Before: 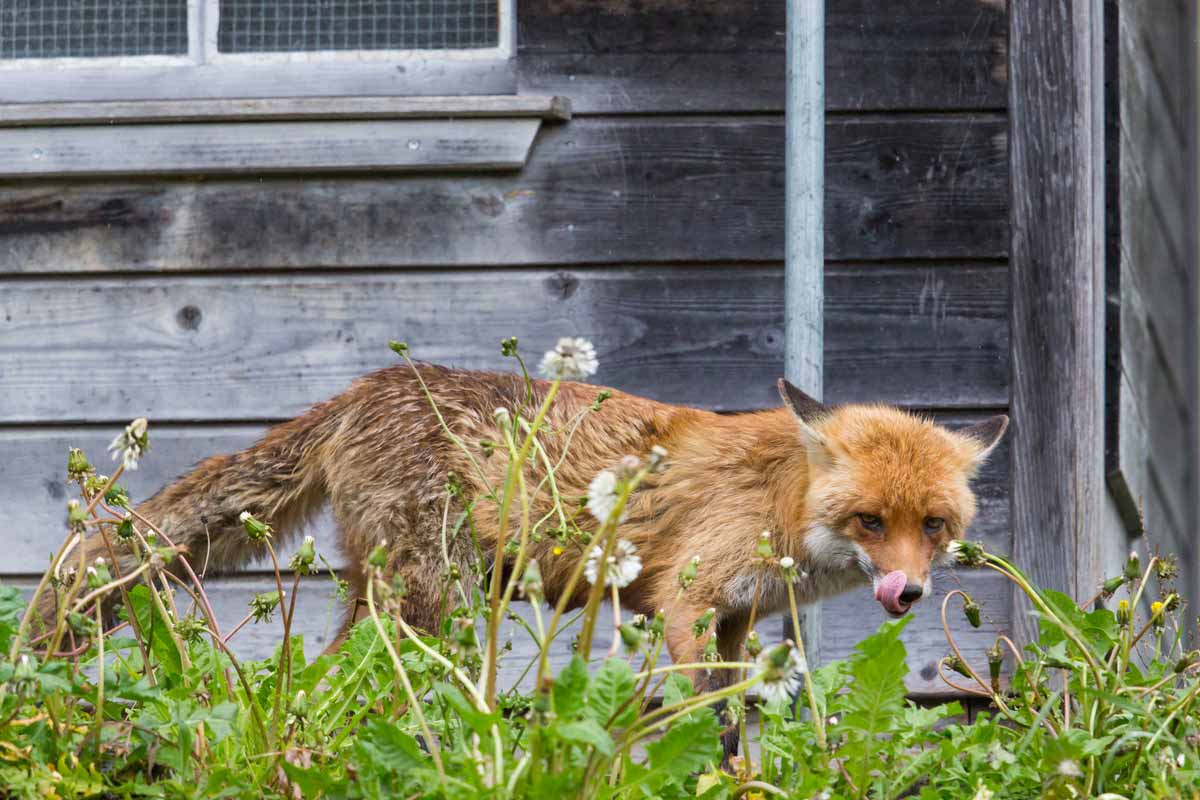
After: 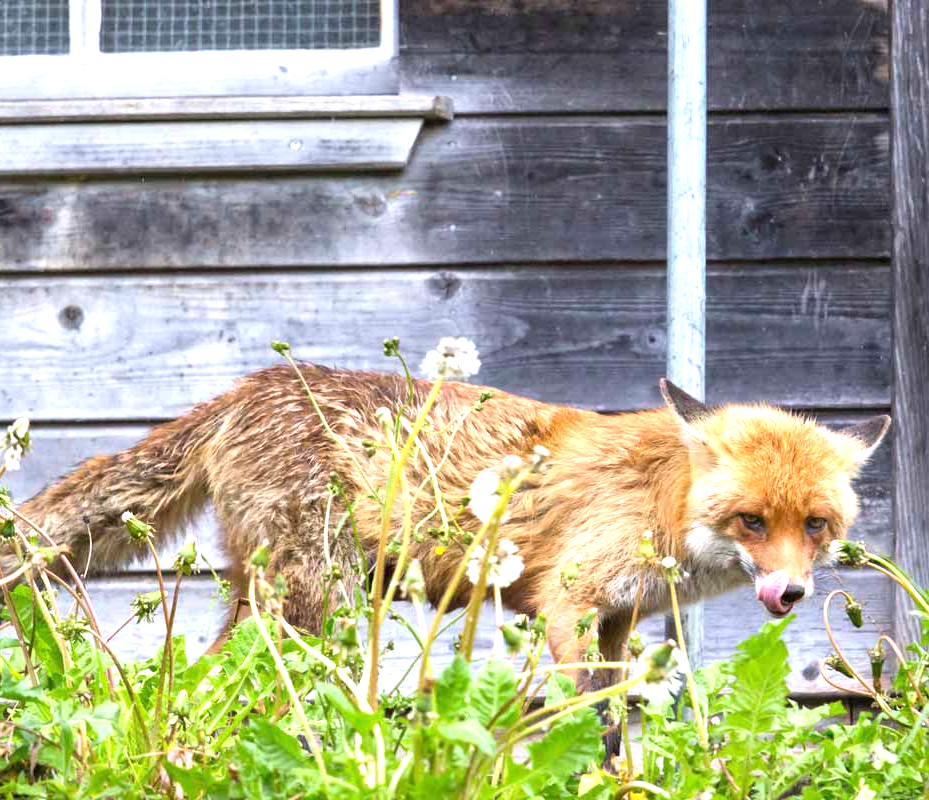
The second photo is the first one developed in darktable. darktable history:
exposure: black level correction 0, exposure 1.1 EV, compensate exposure bias true, compensate highlight preservation false
crop: left 9.88%, right 12.664%
white balance: red 1.004, blue 1.024
